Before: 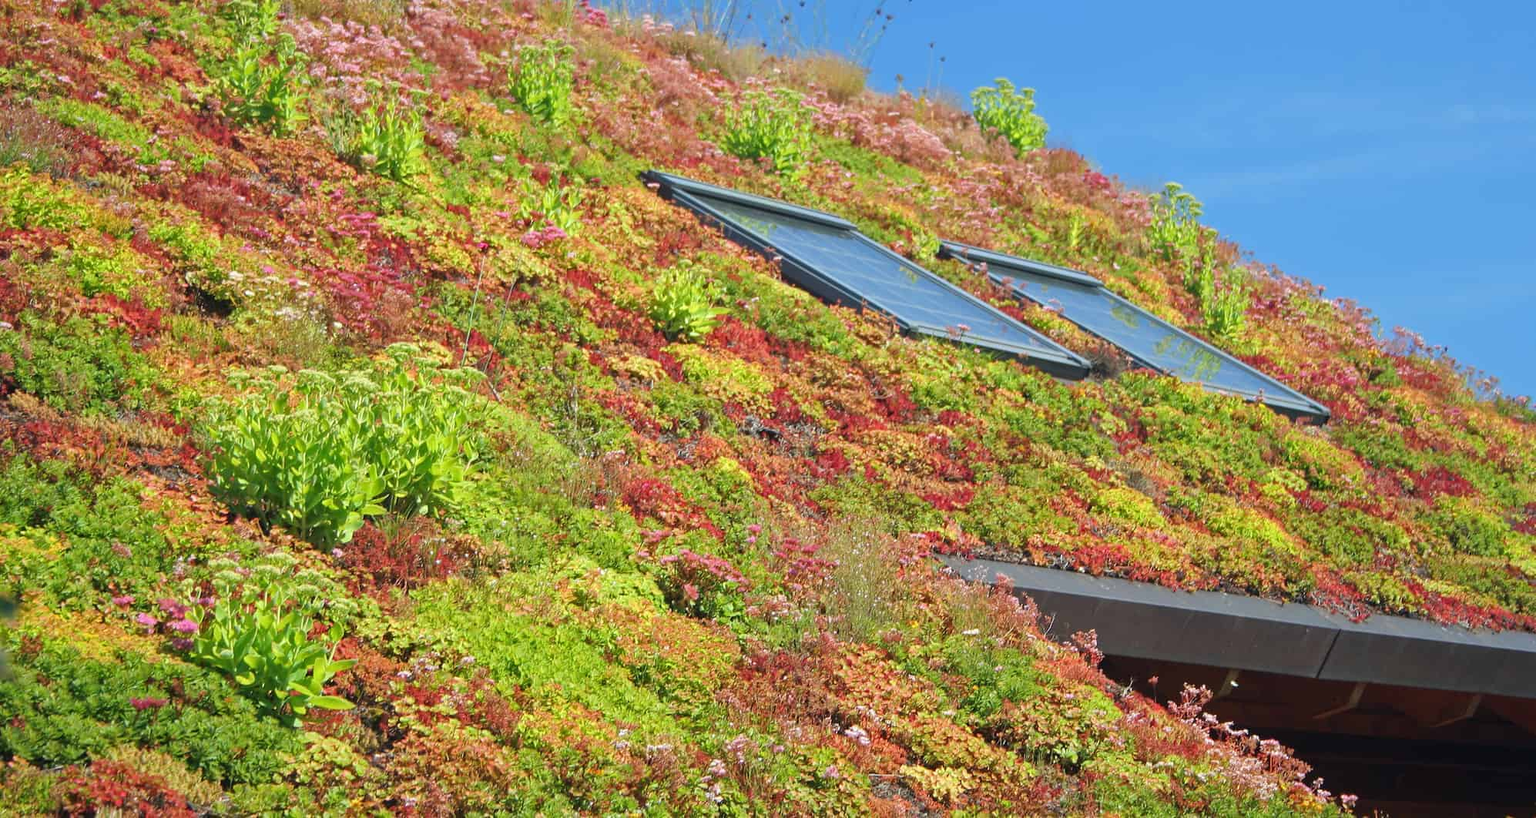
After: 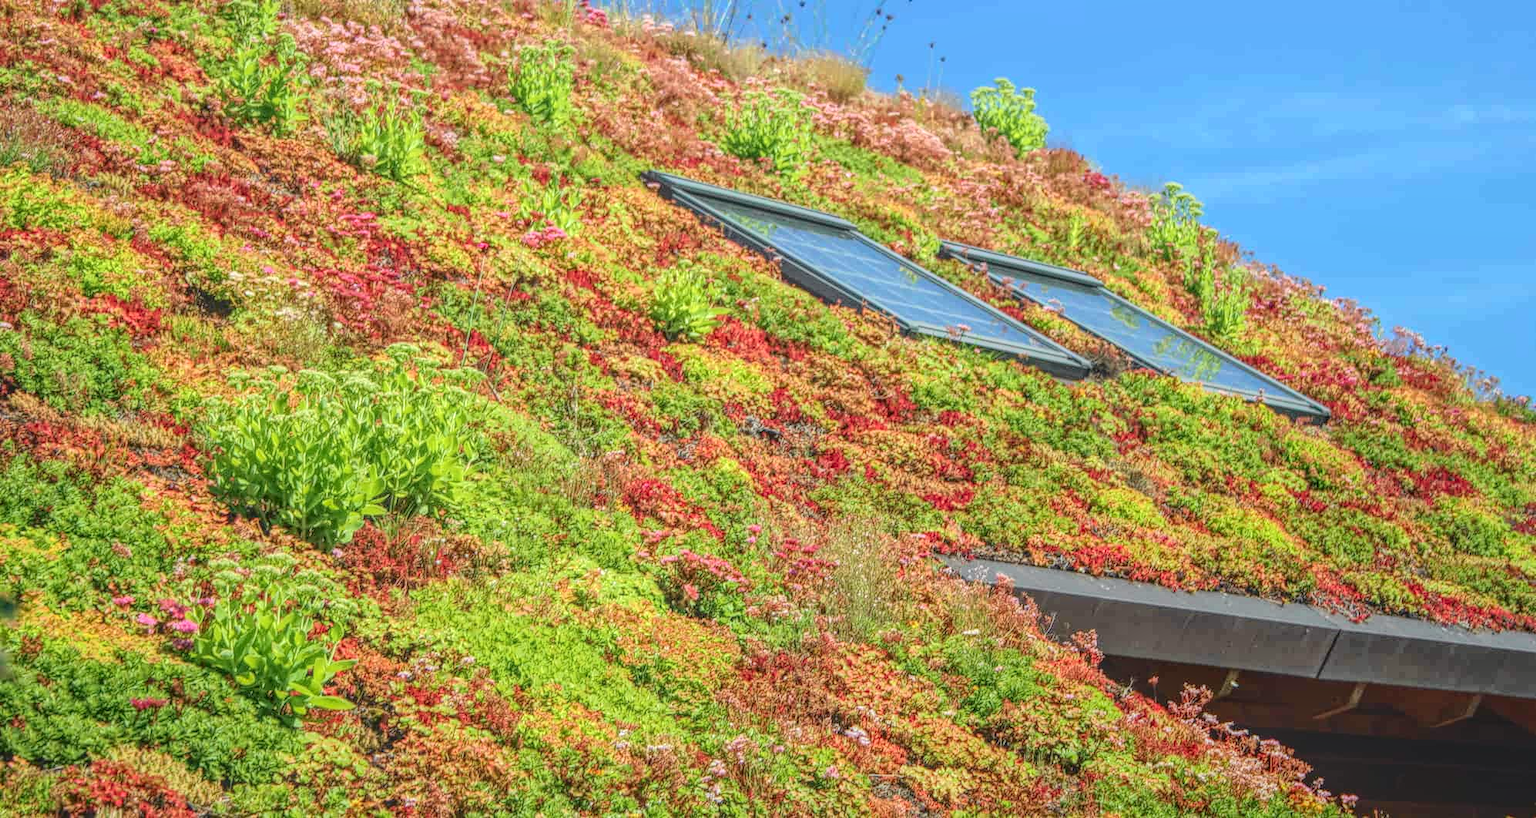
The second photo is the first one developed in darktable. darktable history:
local contrast: highlights 20%, shadows 30%, detail 200%, midtone range 0.2
tone curve: curves: ch0 [(0.003, 0.029) (0.037, 0.036) (0.149, 0.117) (0.297, 0.318) (0.422, 0.474) (0.531, 0.6) (0.743, 0.809) (0.877, 0.901) (1, 0.98)]; ch1 [(0, 0) (0.305, 0.325) (0.453, 0.437) (0.482, 0.479) (0.501, 0.5) (0.506, 0.503) (0.567, 0.572) (0.605, 0.608) (0.668, 0.69) (1, 1)]; ch2 [(0, 0) (0.313, 0.306) (0.4, 0.399) (0.45, 0.48) (0.499, 0.502) (0.512, 0.523) (0.57, 0.595) (0.653, 0.662) (1, 1)], color space Lab, independent channels, preserve colors none
